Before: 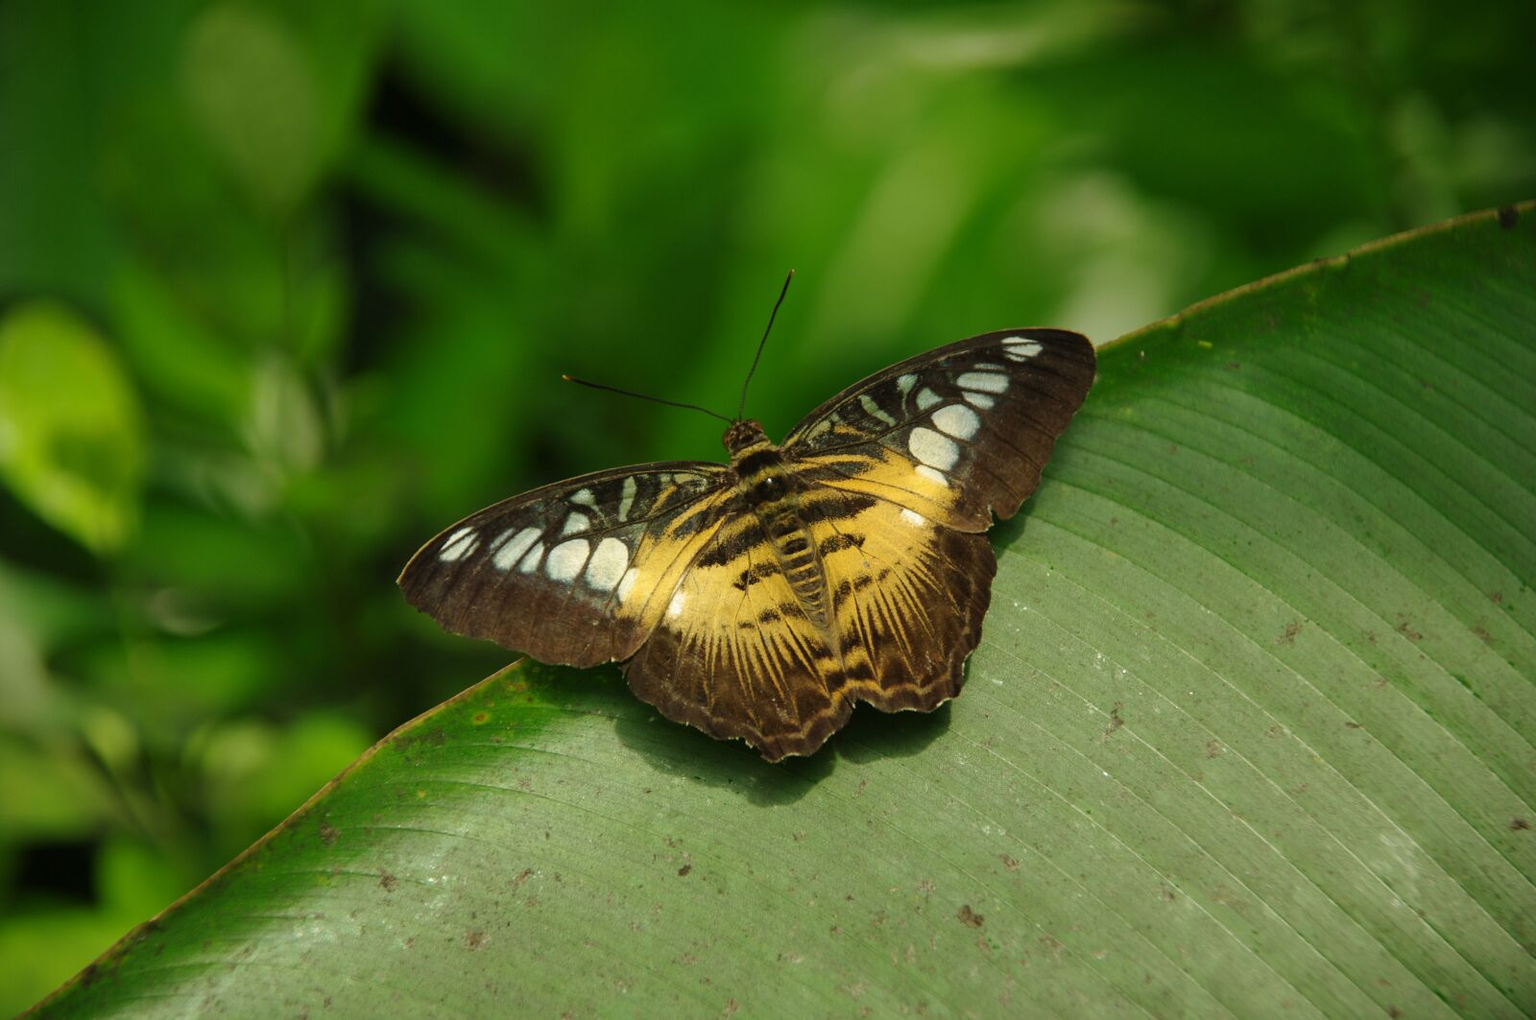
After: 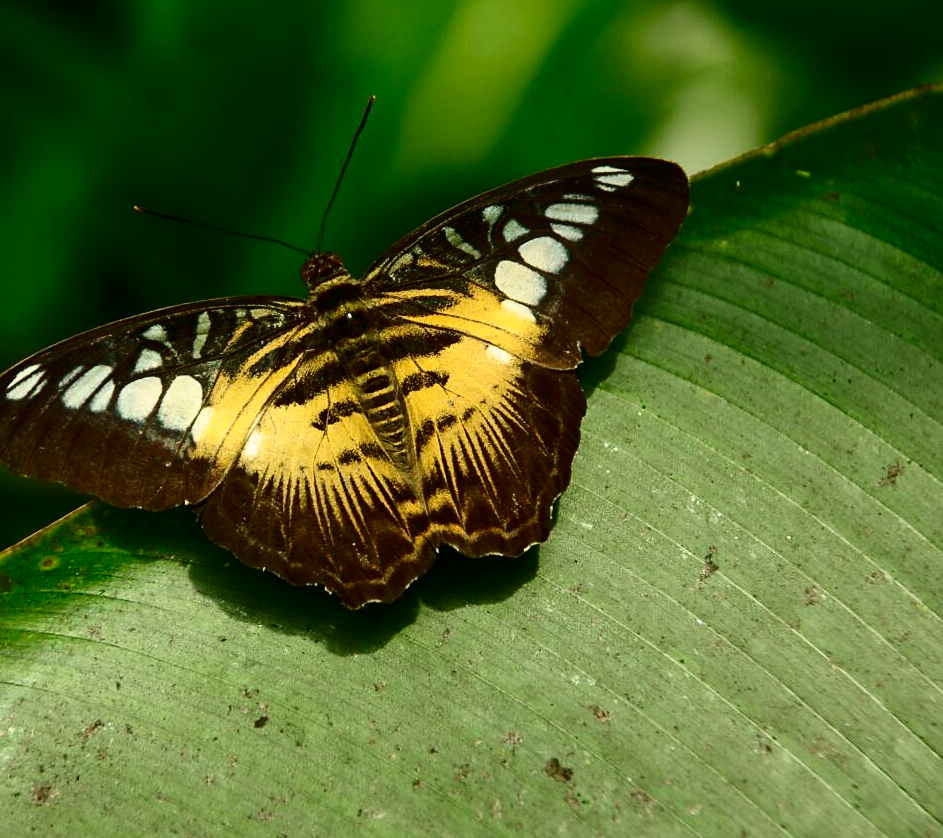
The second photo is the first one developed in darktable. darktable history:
sharpen: radius 1.889, amount 0.403, threshold 1.358
contrast brightness saturation: contrast 0.332, brightness -0.067, saturation 0.168
crop and rotate: left 28.367%, top 17.489%, right 12.656%, bottom 3.626%
